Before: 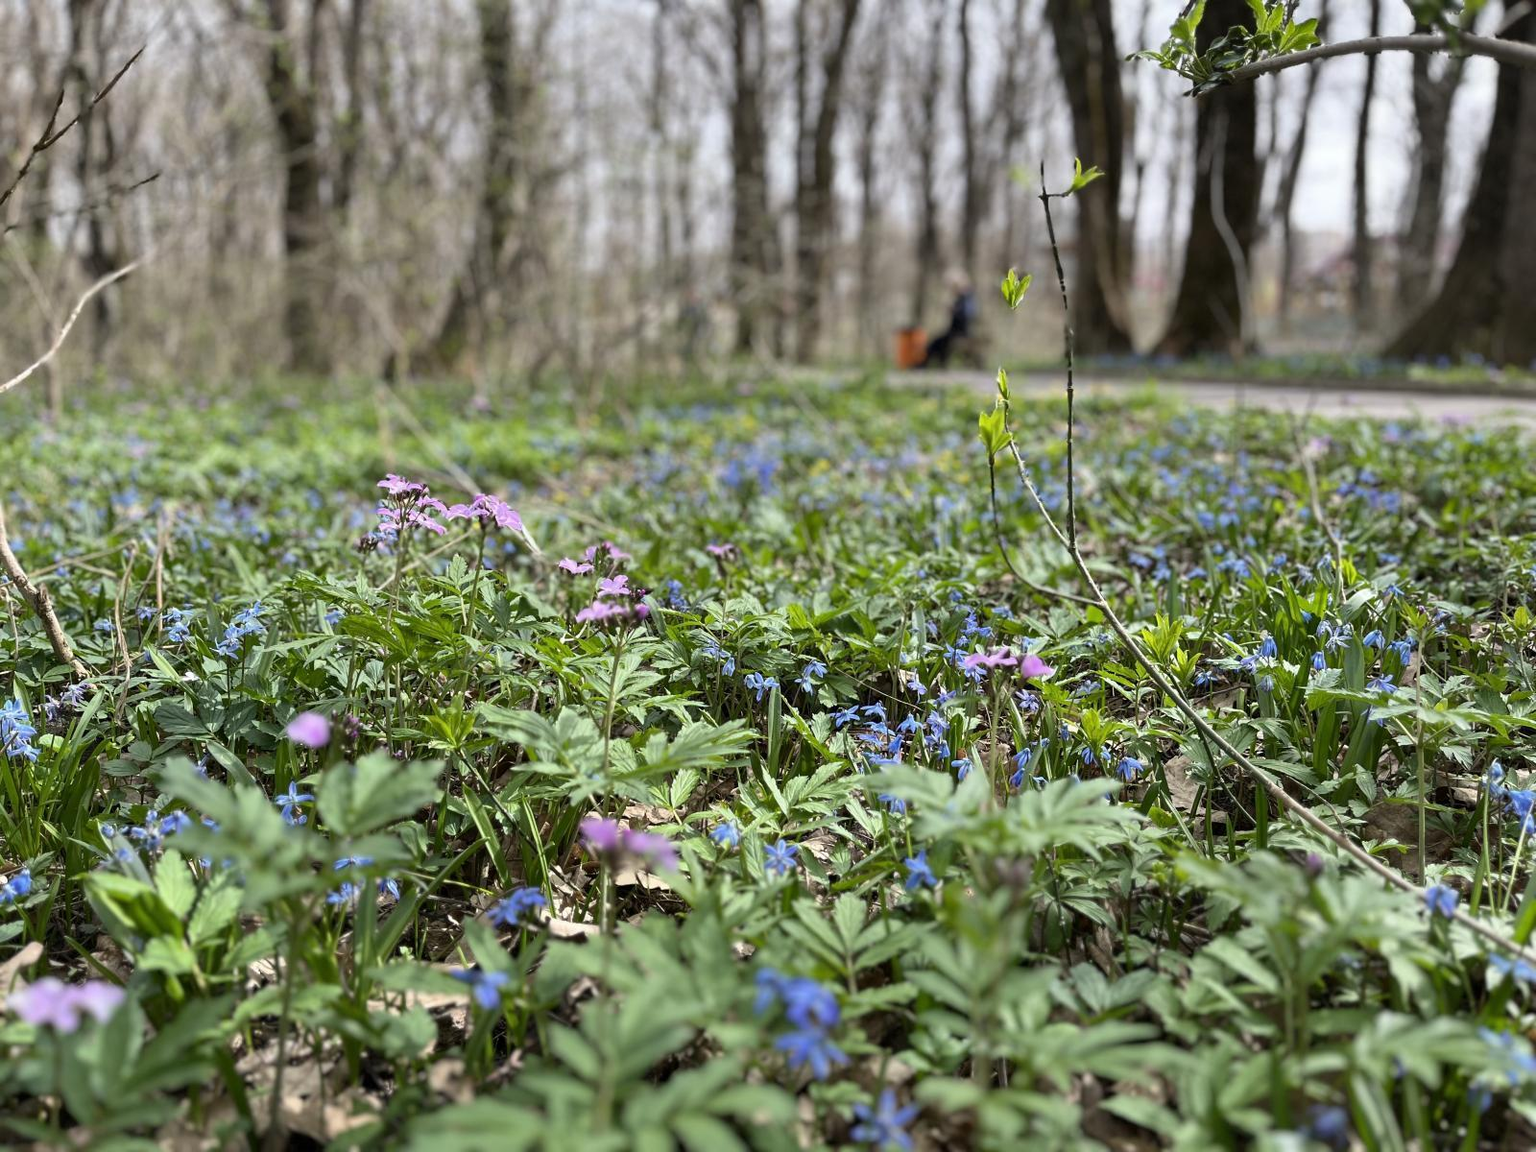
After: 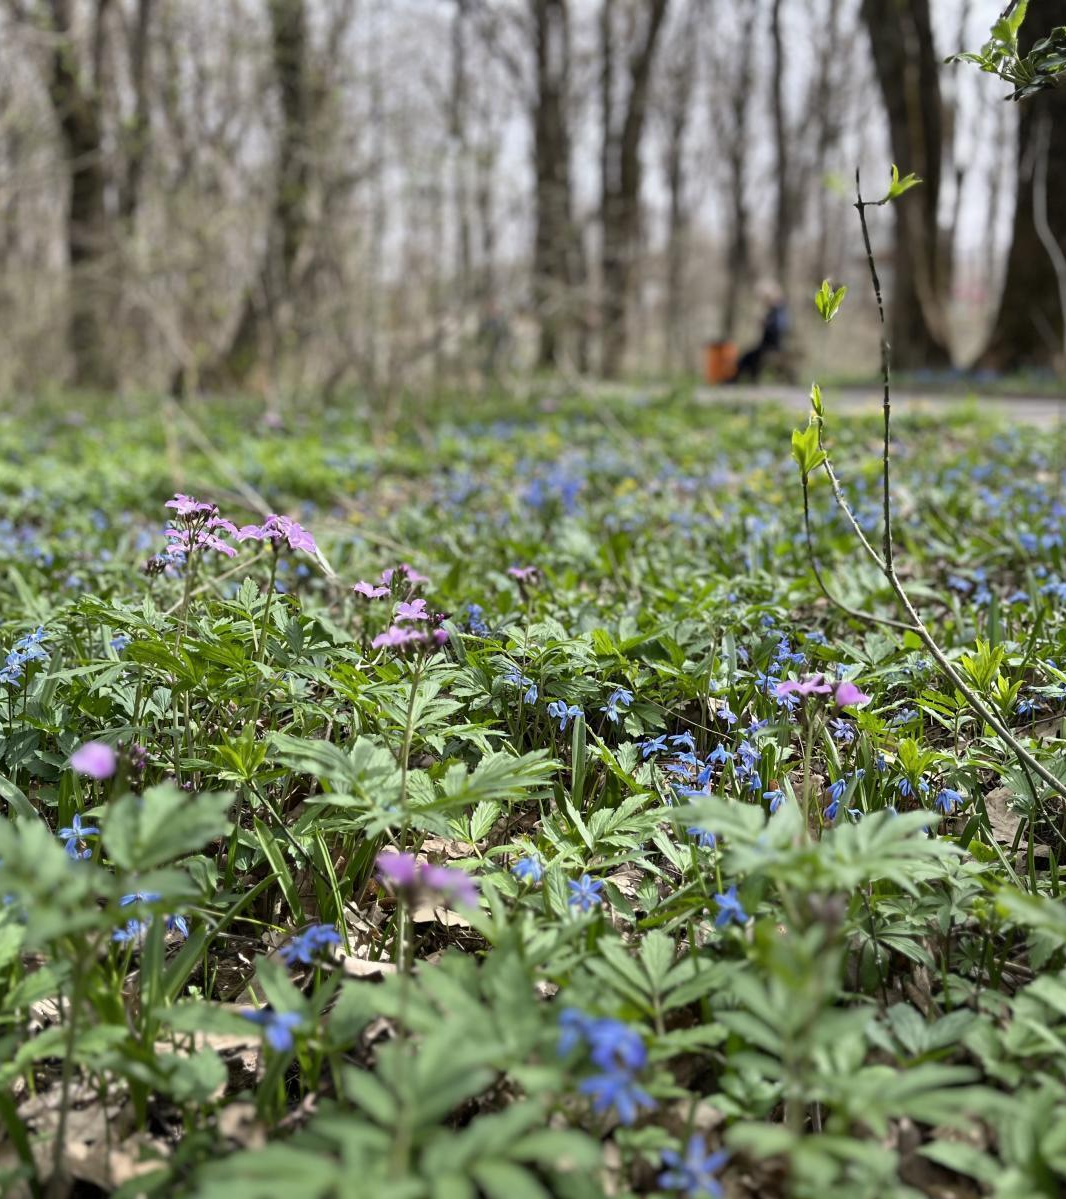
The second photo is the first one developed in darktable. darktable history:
crop and rotate: left 14.299%, right 19.067%
shadows and highlights: shadows 40.03, highlights -53.4, low approximation 0.01, soften with gaussian
